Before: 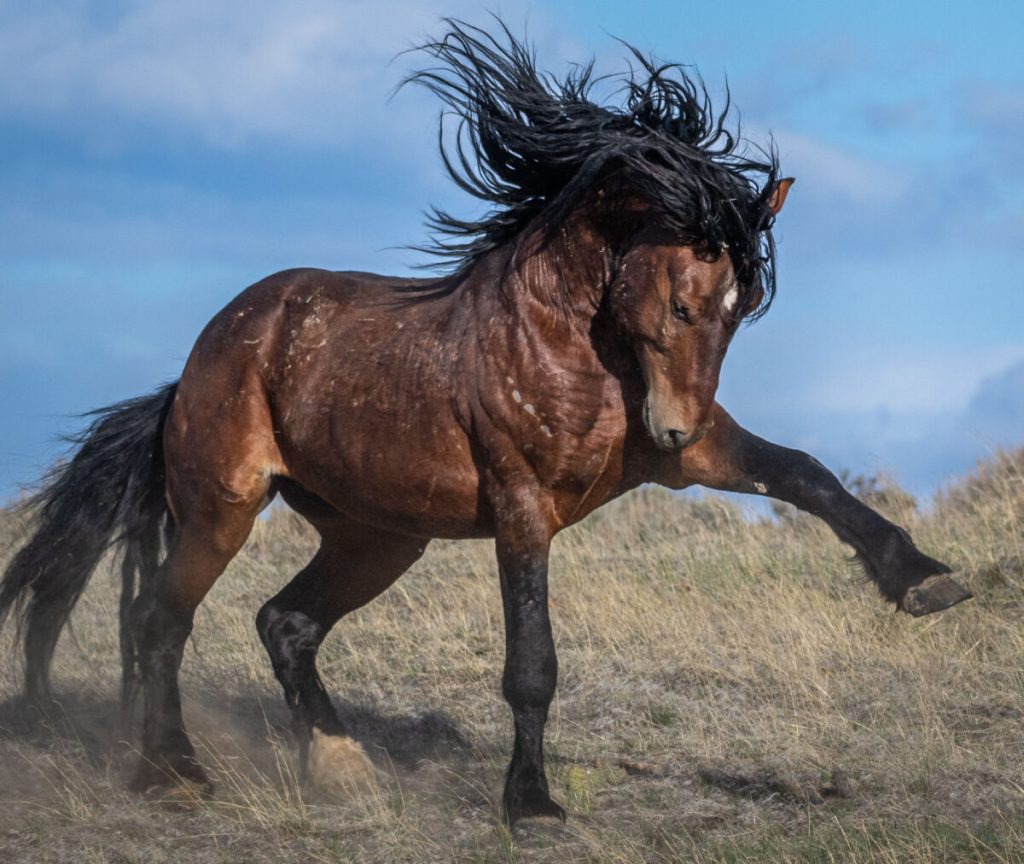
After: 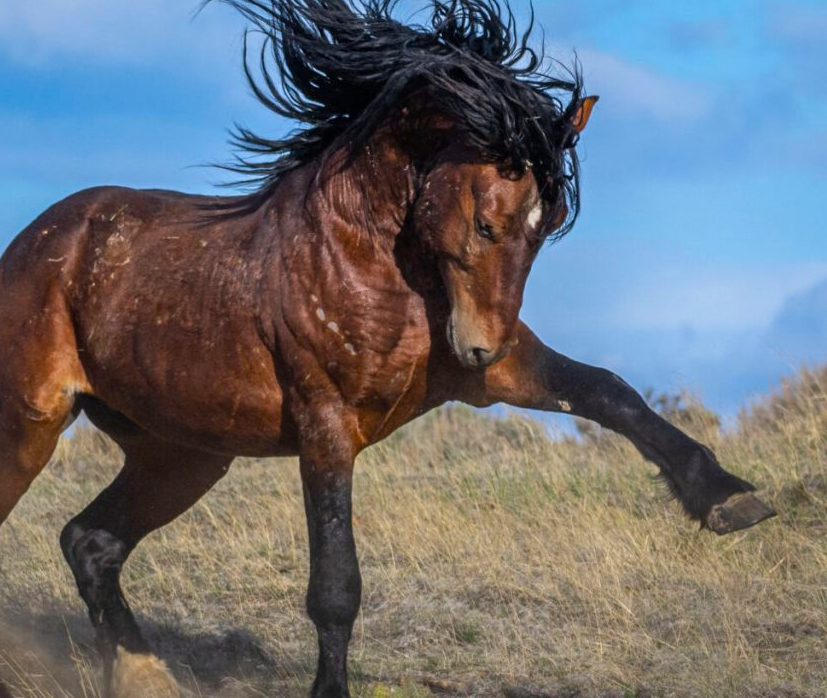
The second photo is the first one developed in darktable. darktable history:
crop: left 19.159%, top 9.58%, bottom 9.58%
color balance rgb: perceptual saturation grading › global saturation 25%, global vibrance 20%
